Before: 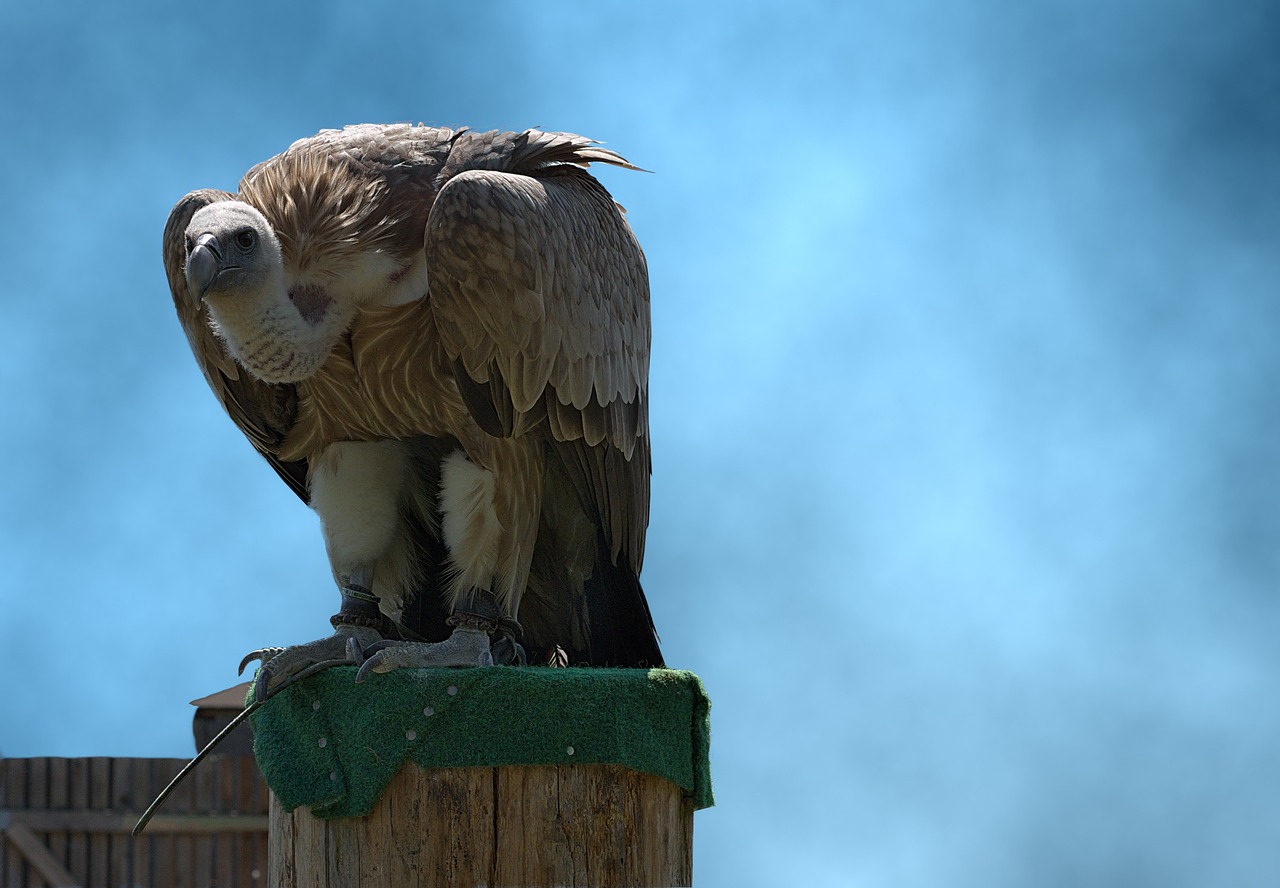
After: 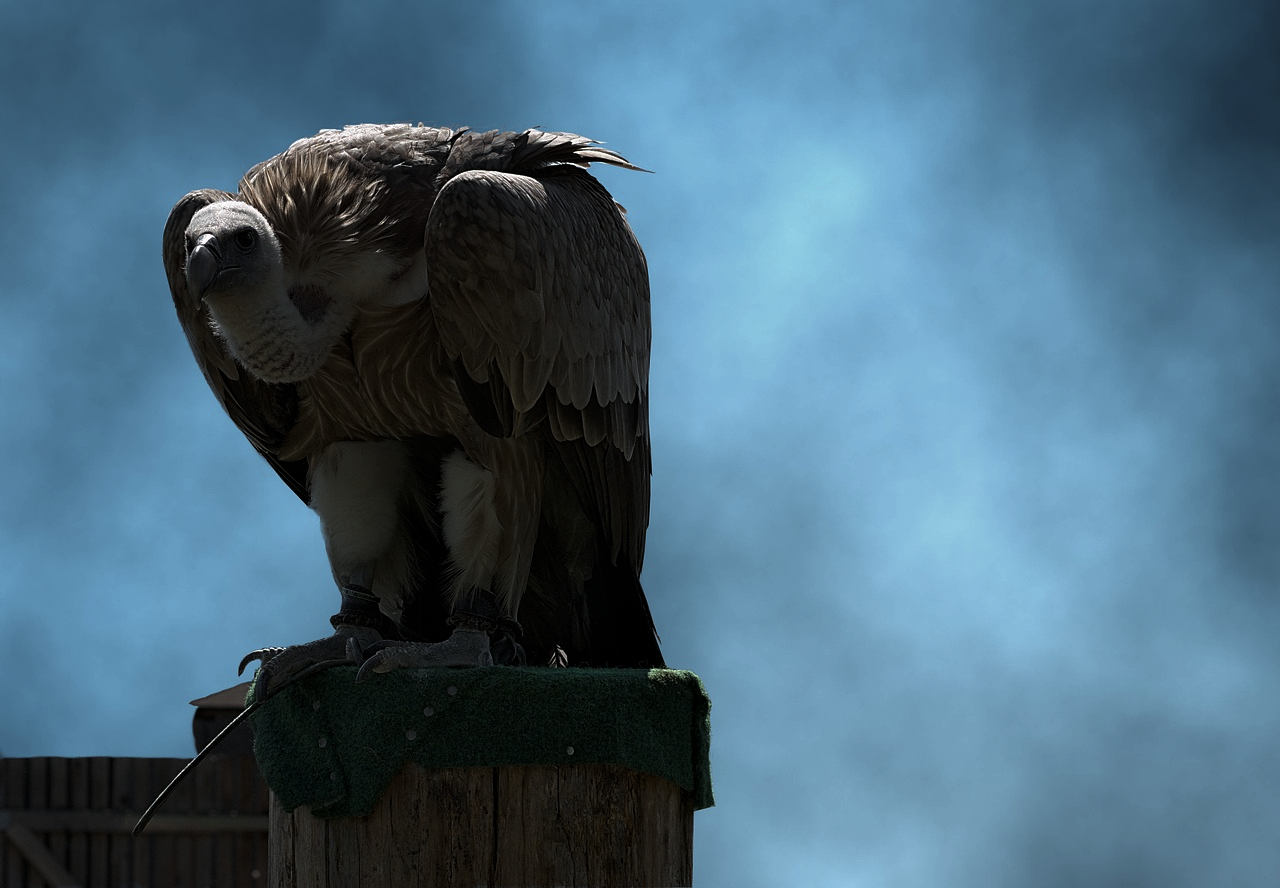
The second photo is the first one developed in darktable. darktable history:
levels: levels [0, 0.618, 1]
color balance rgb: perceptual saturation grading › global saturation -1%
